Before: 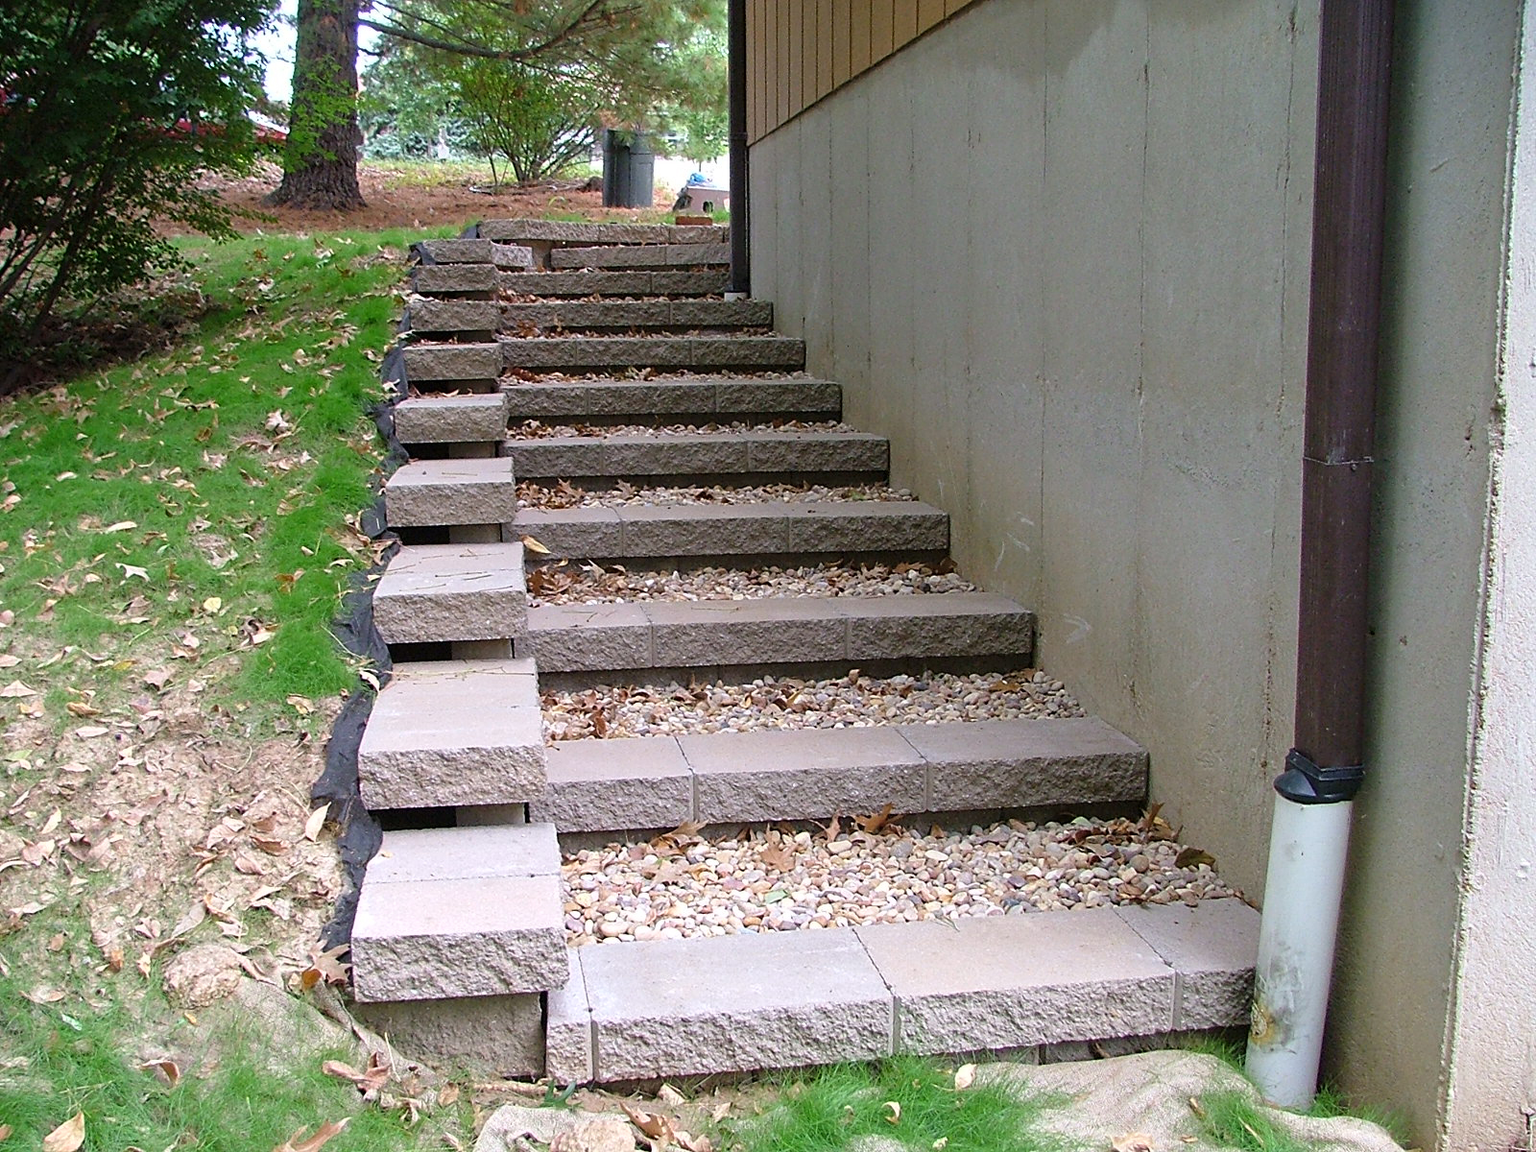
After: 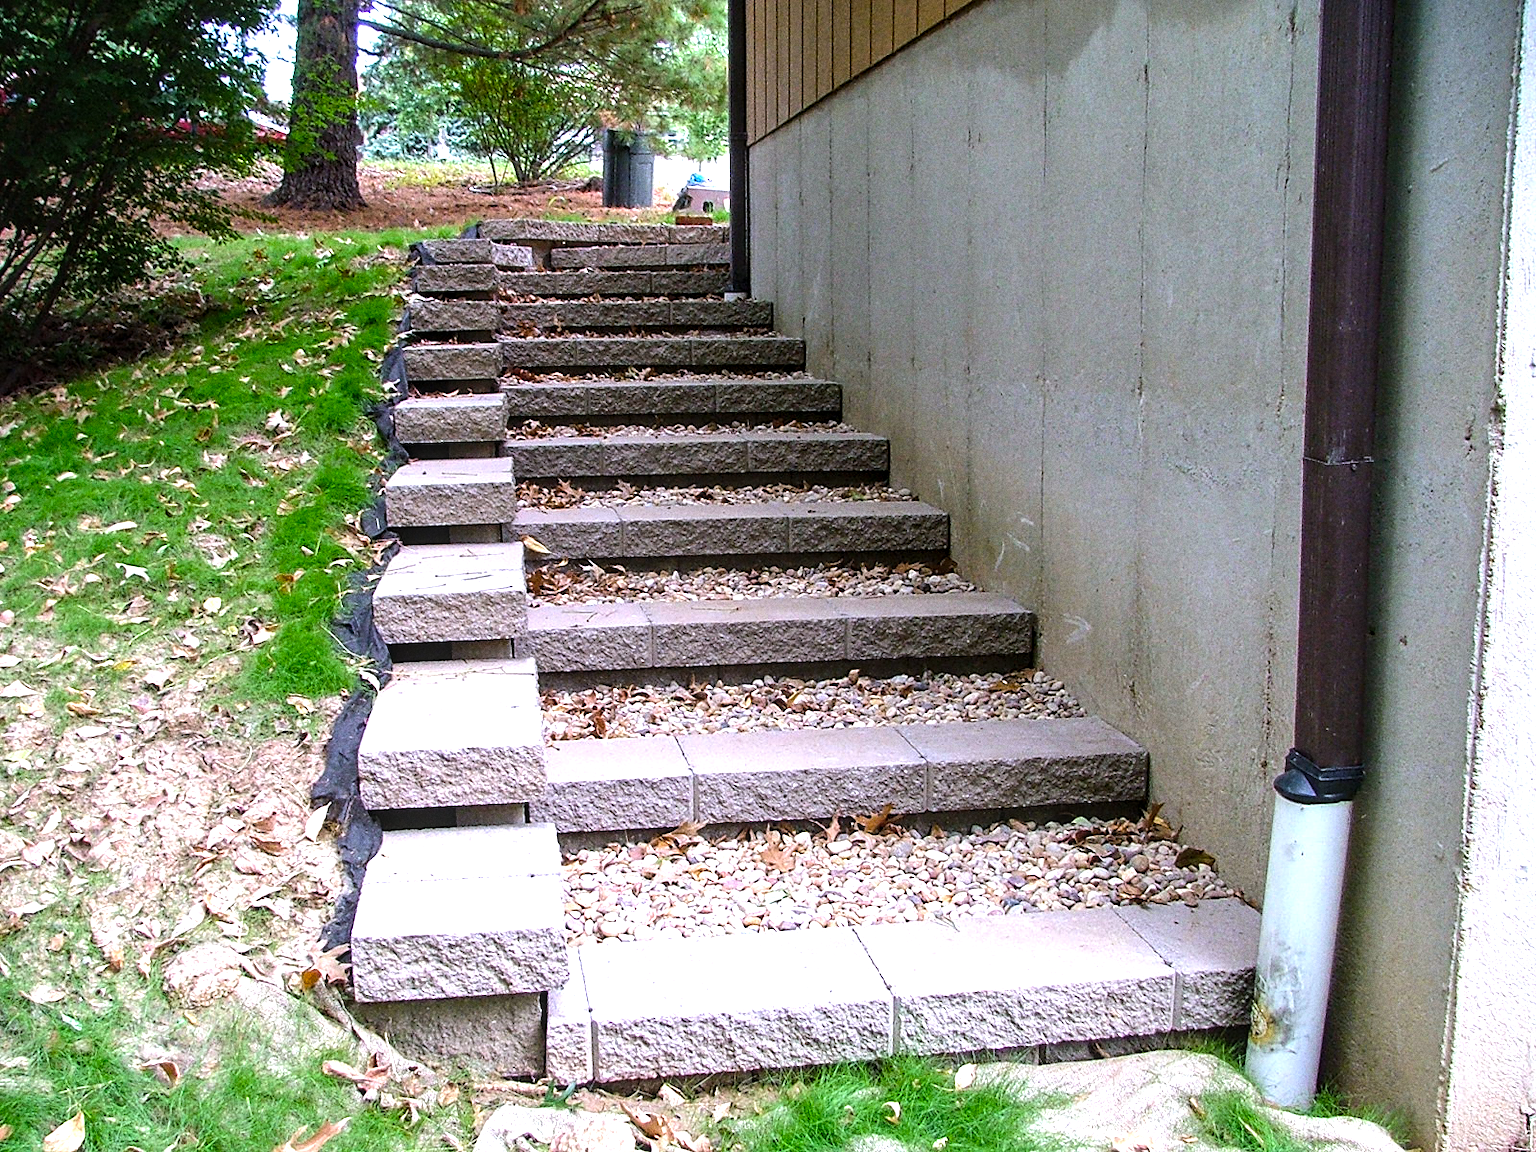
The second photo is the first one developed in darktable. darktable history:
tone equalizer: -8 EV -0.75 EV, -7 EV -0.7 EV, -6 EV -0.6 EV, -5 EV -0.4 EV, -3 EV 0.4 EV, -2 EV 0.6 EV, -1 EV 0.7 EV, +0 EV 0.75 EV, edges refinement/feathering 500, mask exposure compensation -1.57 EV, preserve details no
grain: on, module defaults
local contrast: on, module defaults
white balance: red 0.984, blue 1.059
color balance rgb: perceptual saturation grading › global saturation 25%, global vibrance 10%
